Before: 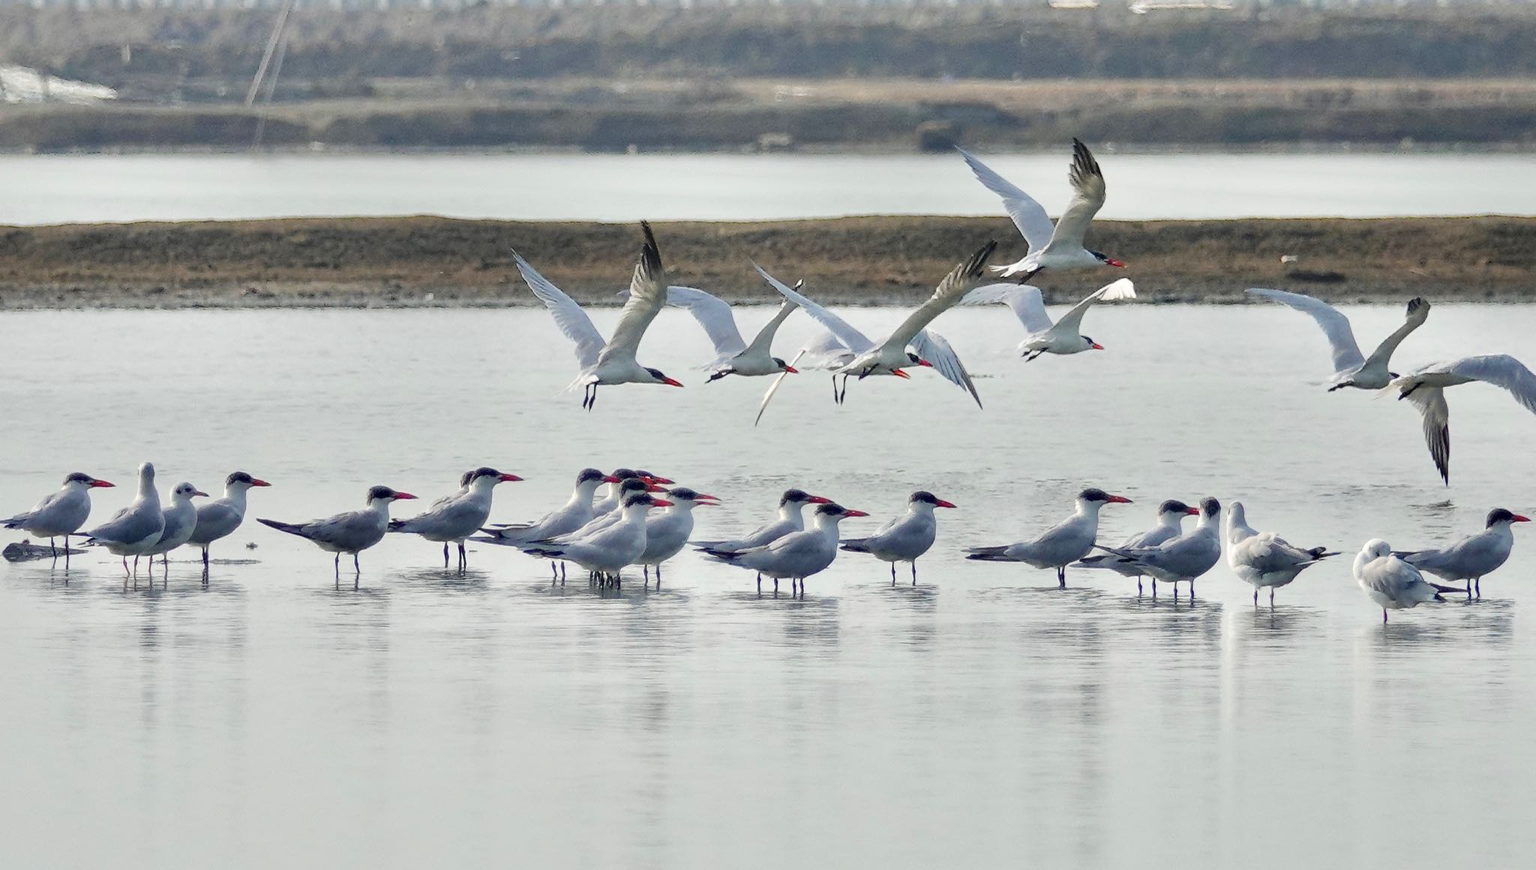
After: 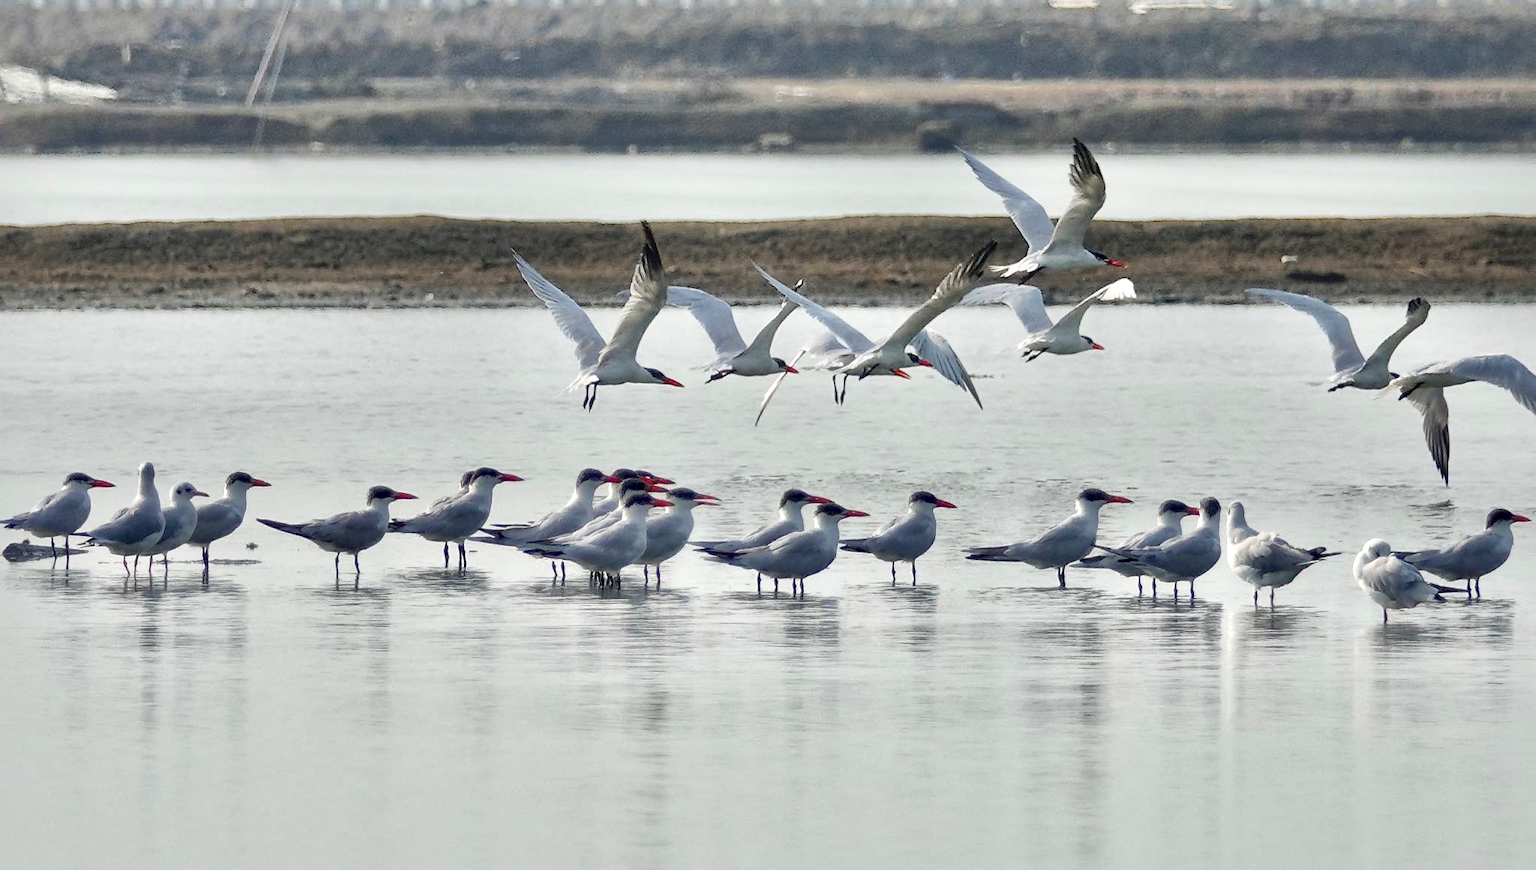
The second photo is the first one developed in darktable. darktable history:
local contrast: mode bilateral grid, contrast 21, coarseness 51, detail 162%, midtone range 0.2
